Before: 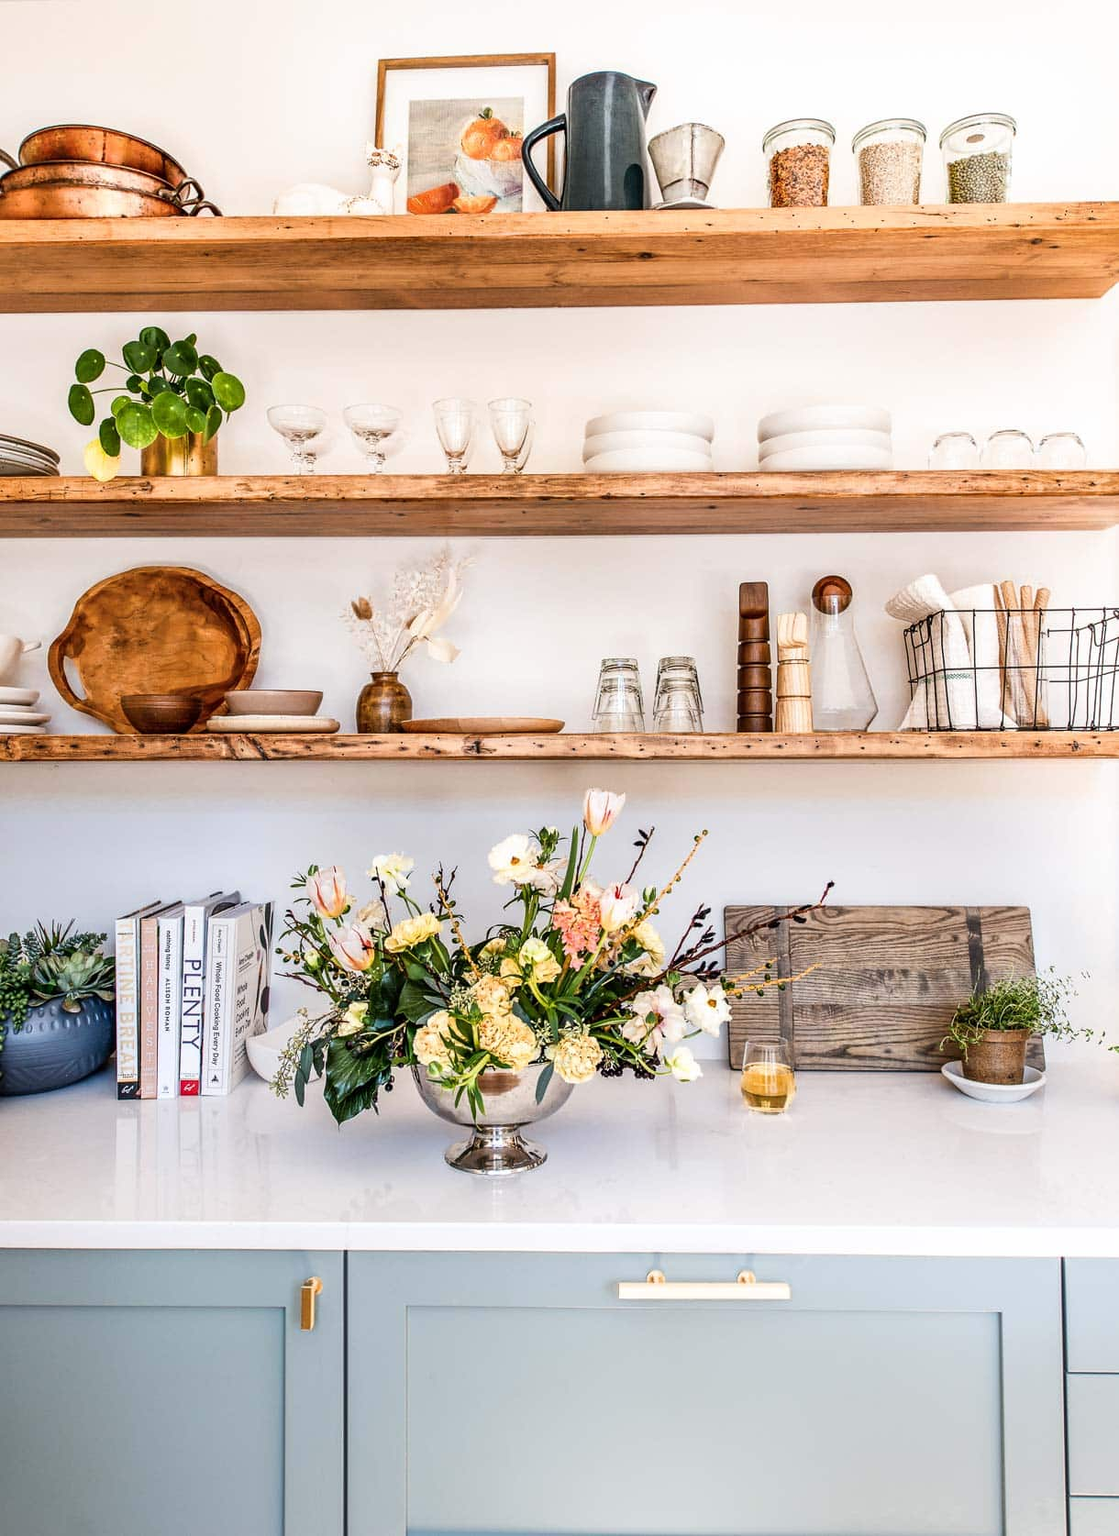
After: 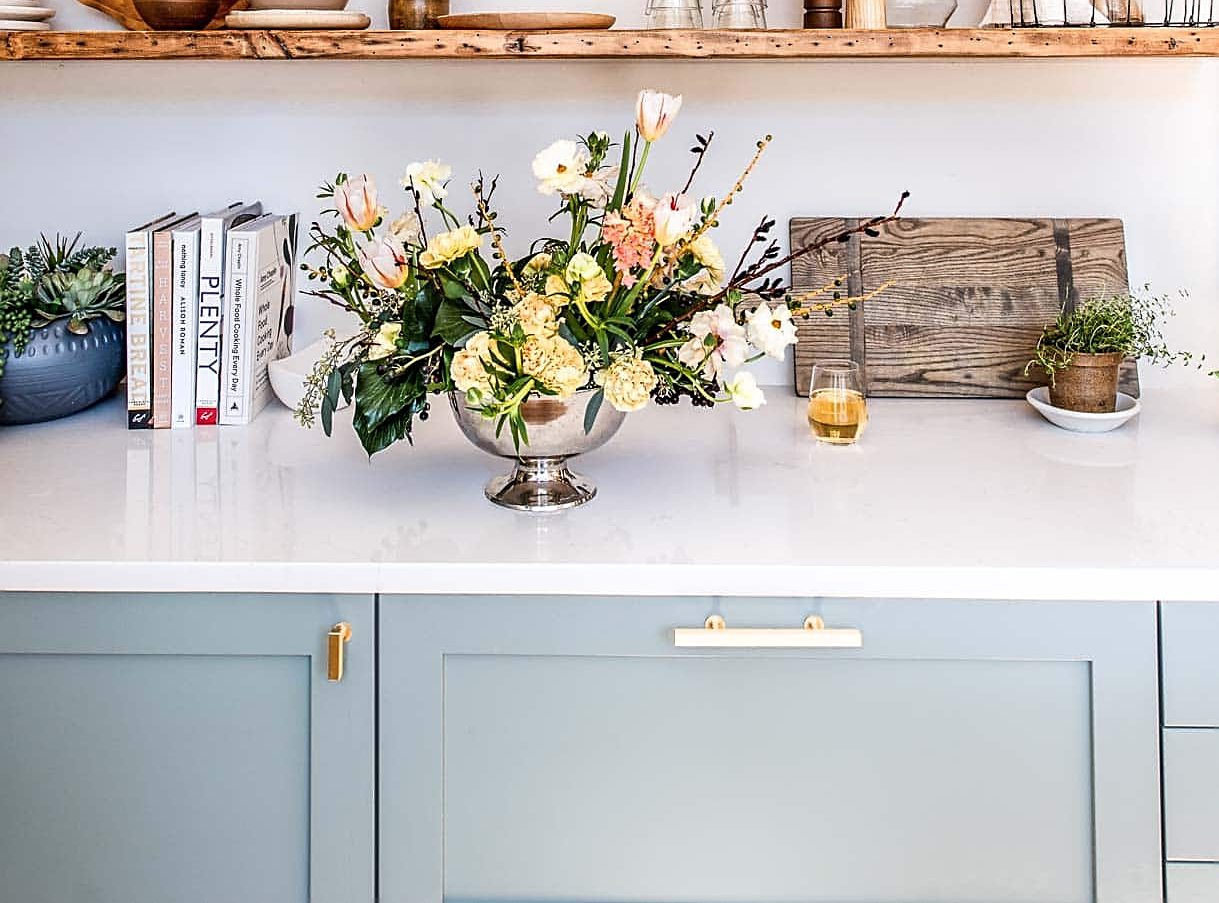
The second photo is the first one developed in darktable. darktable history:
sharpen: on, module defaults
crop and rotate: top 46.034%, right 0.011%
